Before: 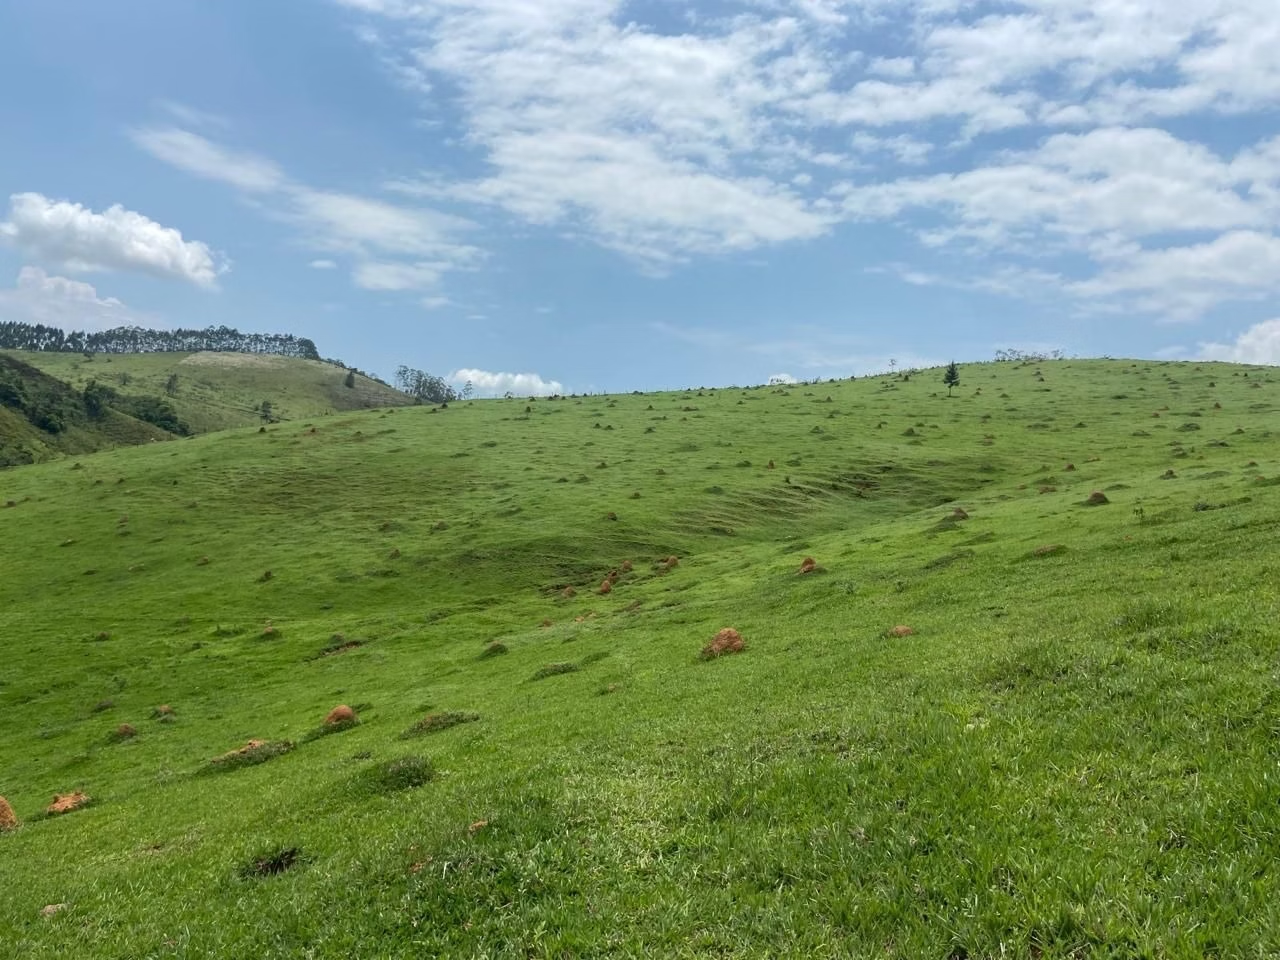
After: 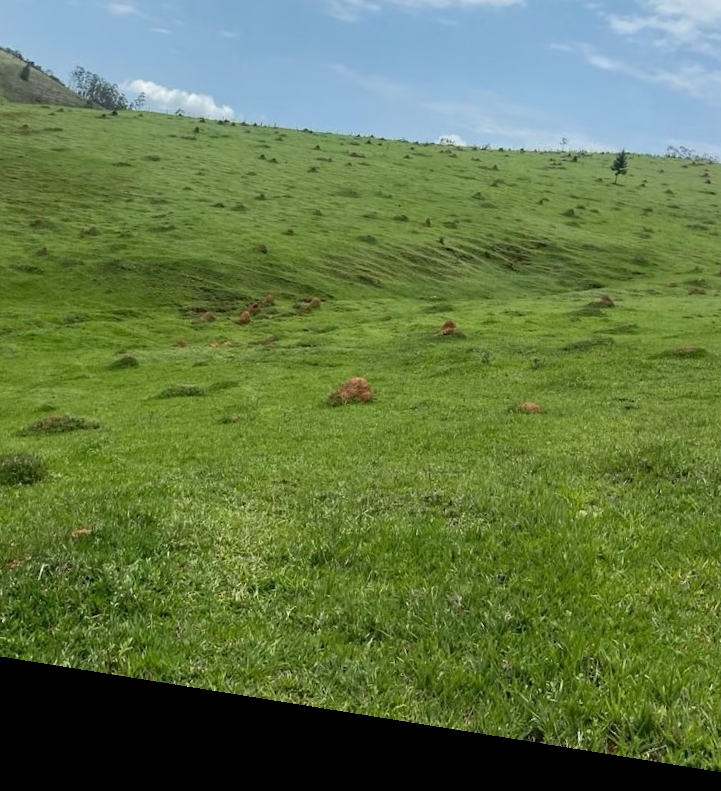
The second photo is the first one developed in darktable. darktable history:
rotate and perspective: rotation 9.12°, automatic cropping off
crop and rotate: left 29.237%, top 31.152%, right 19.807%
